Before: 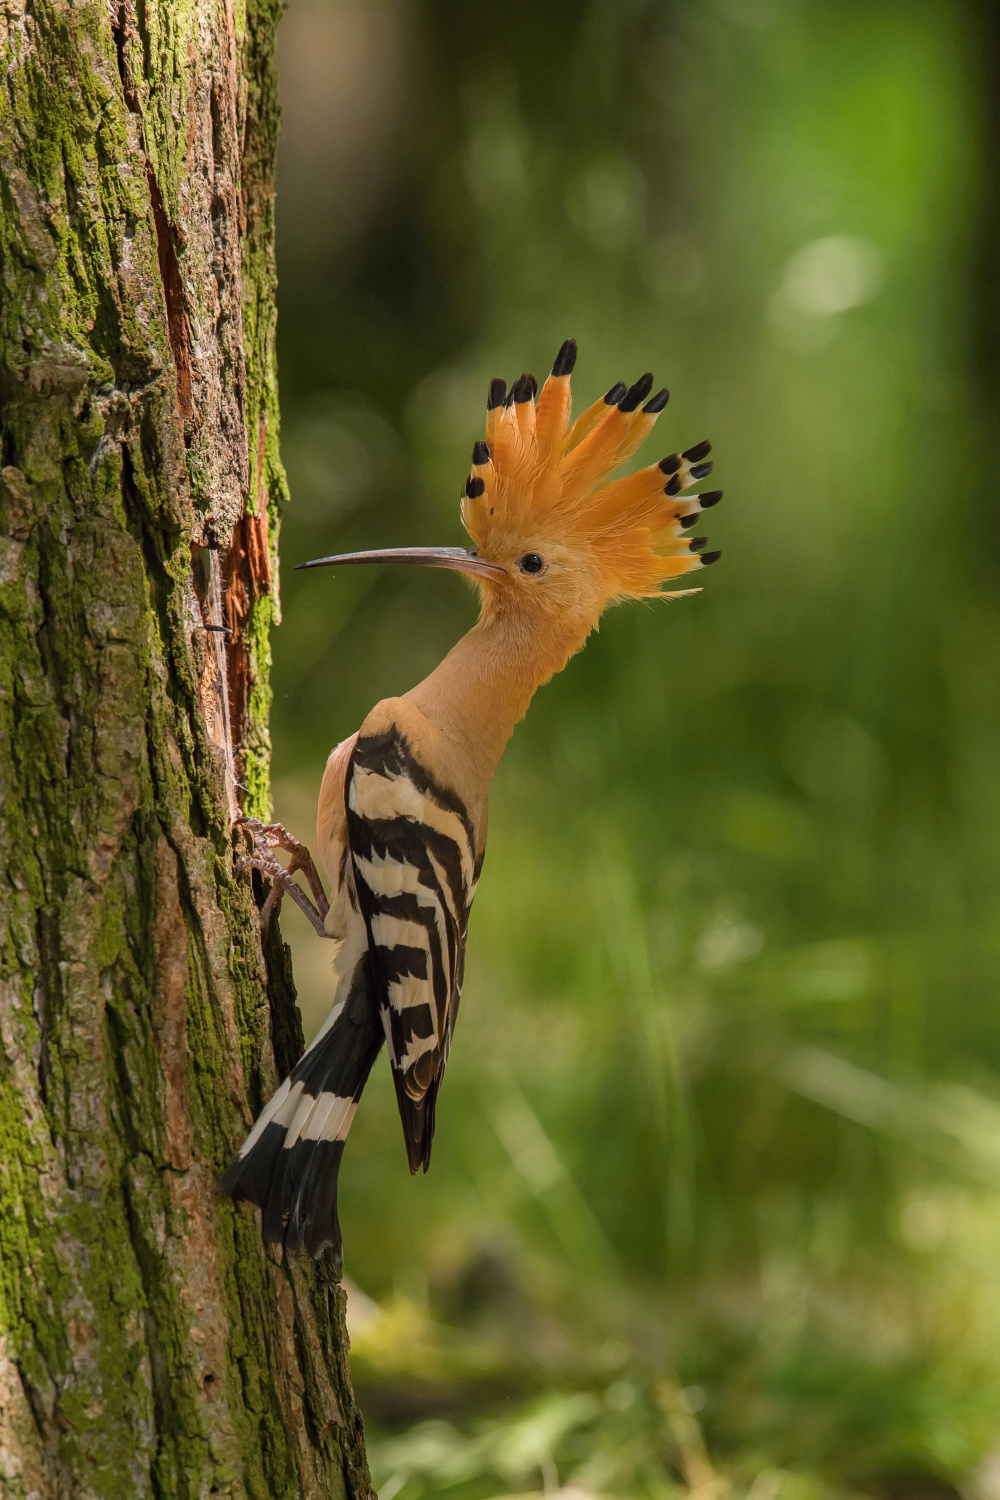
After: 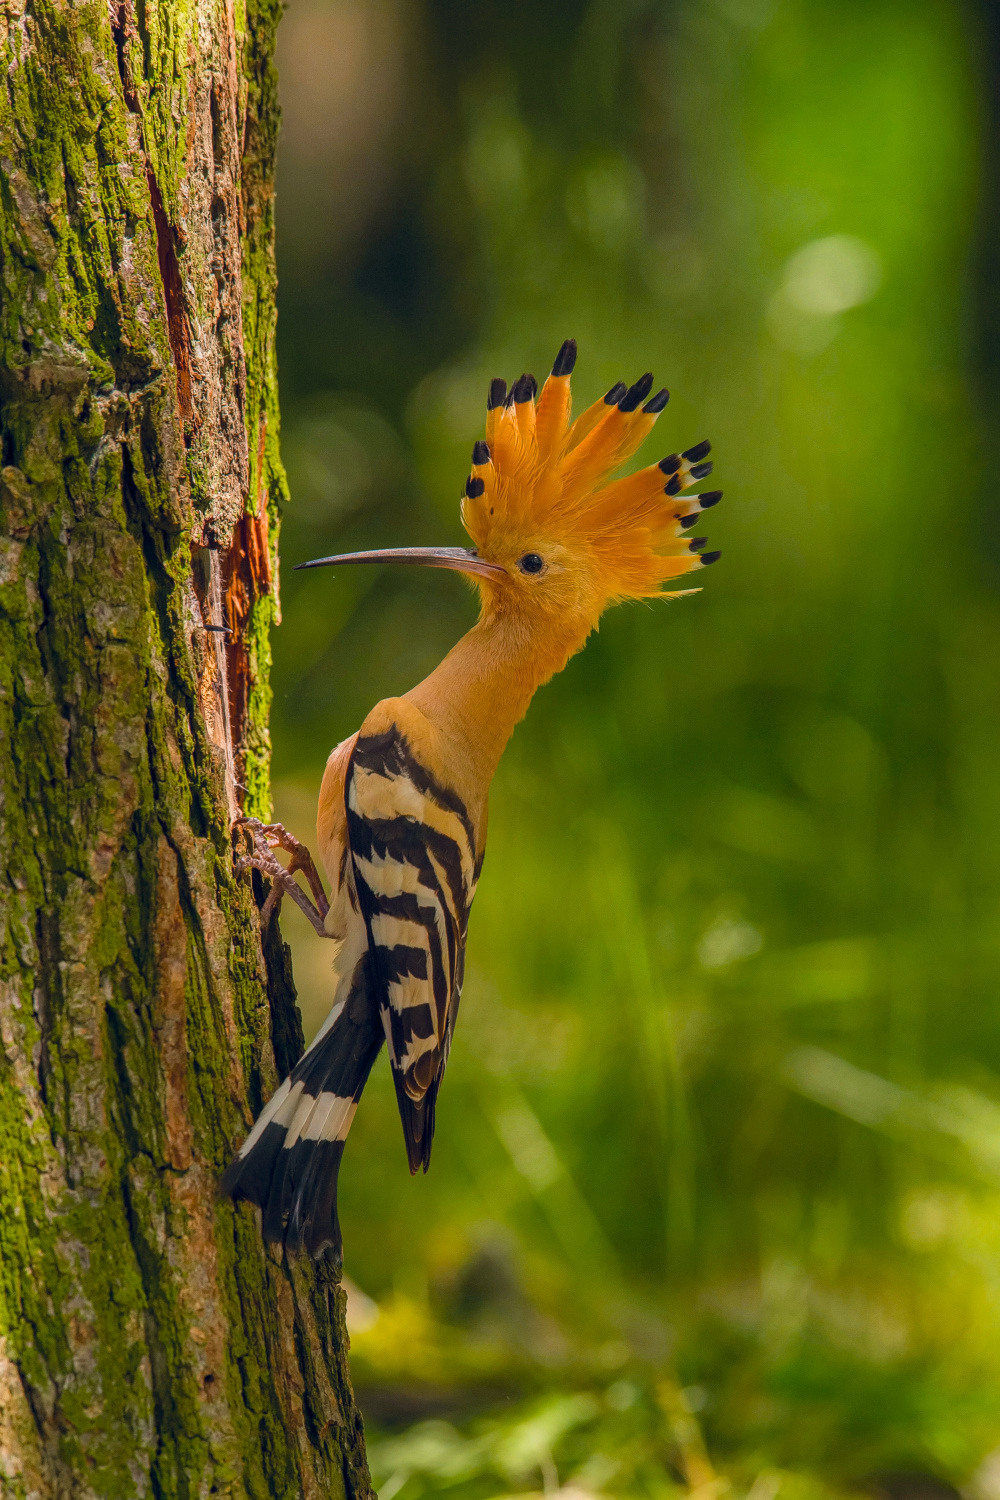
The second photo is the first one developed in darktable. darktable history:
color balance rgb: global offset › chroma 0.101%, global offset › hue 250.84°, linear chroma grading › global chroma 15.234%, perceptual saturation grading › global saturation 19.344%, global vibrance 9.217%
local contrast: detail 109%
